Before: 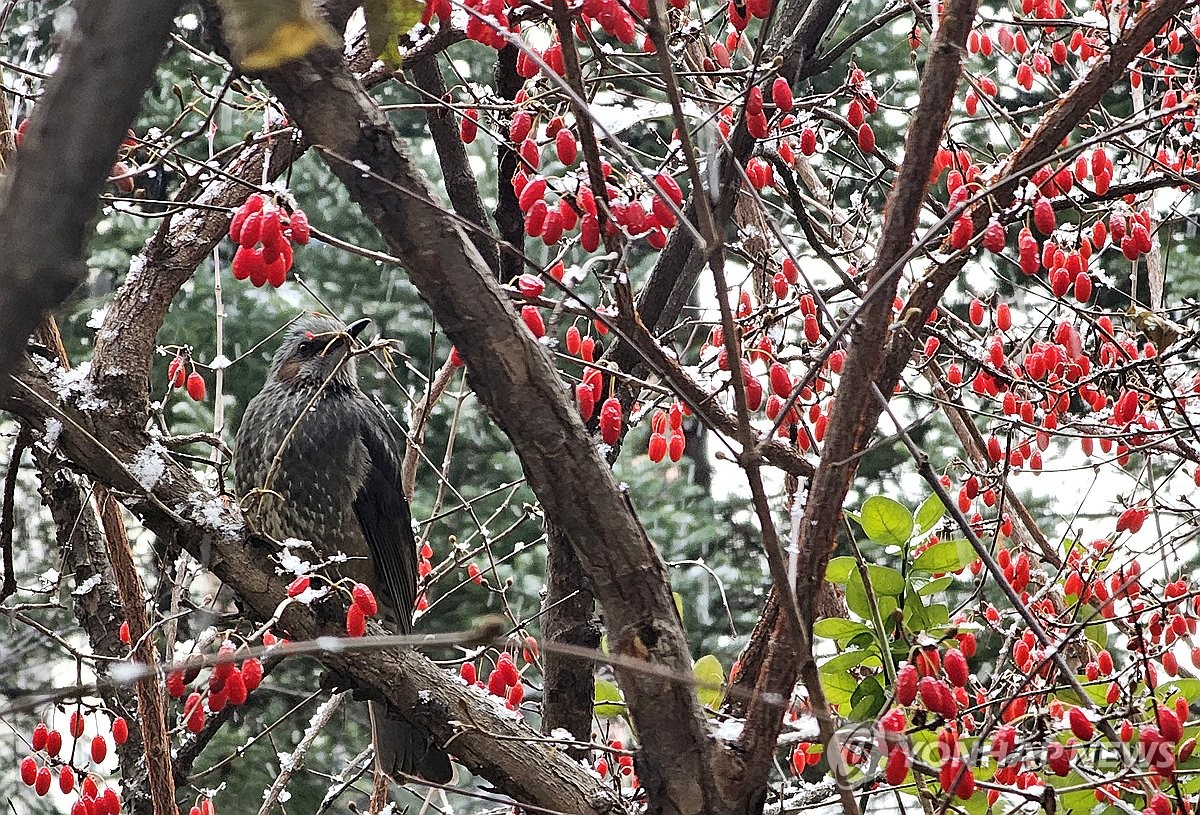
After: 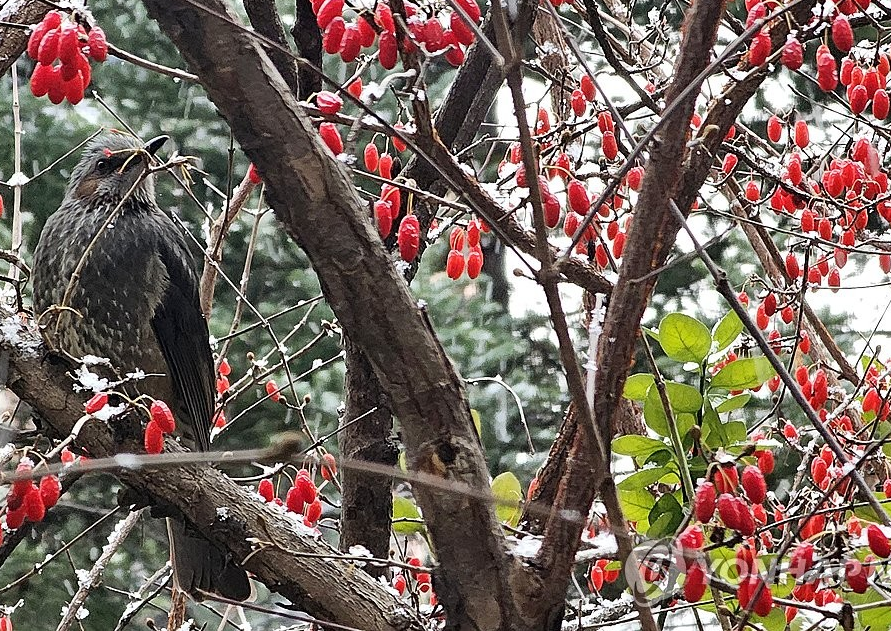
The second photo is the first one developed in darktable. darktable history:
crop: left 16.845%, top 22.544%, right 8.869%
